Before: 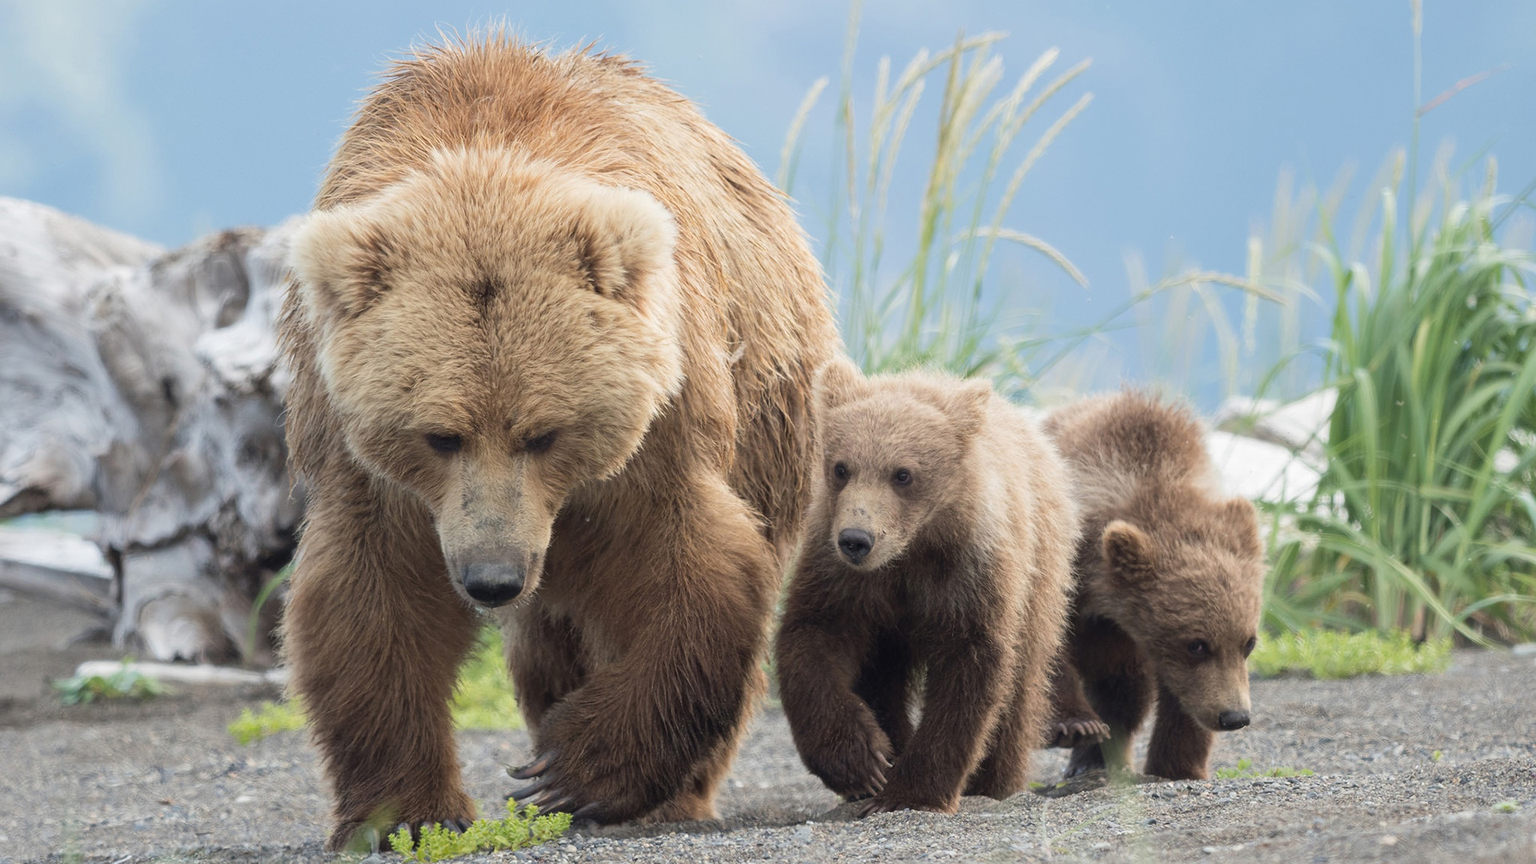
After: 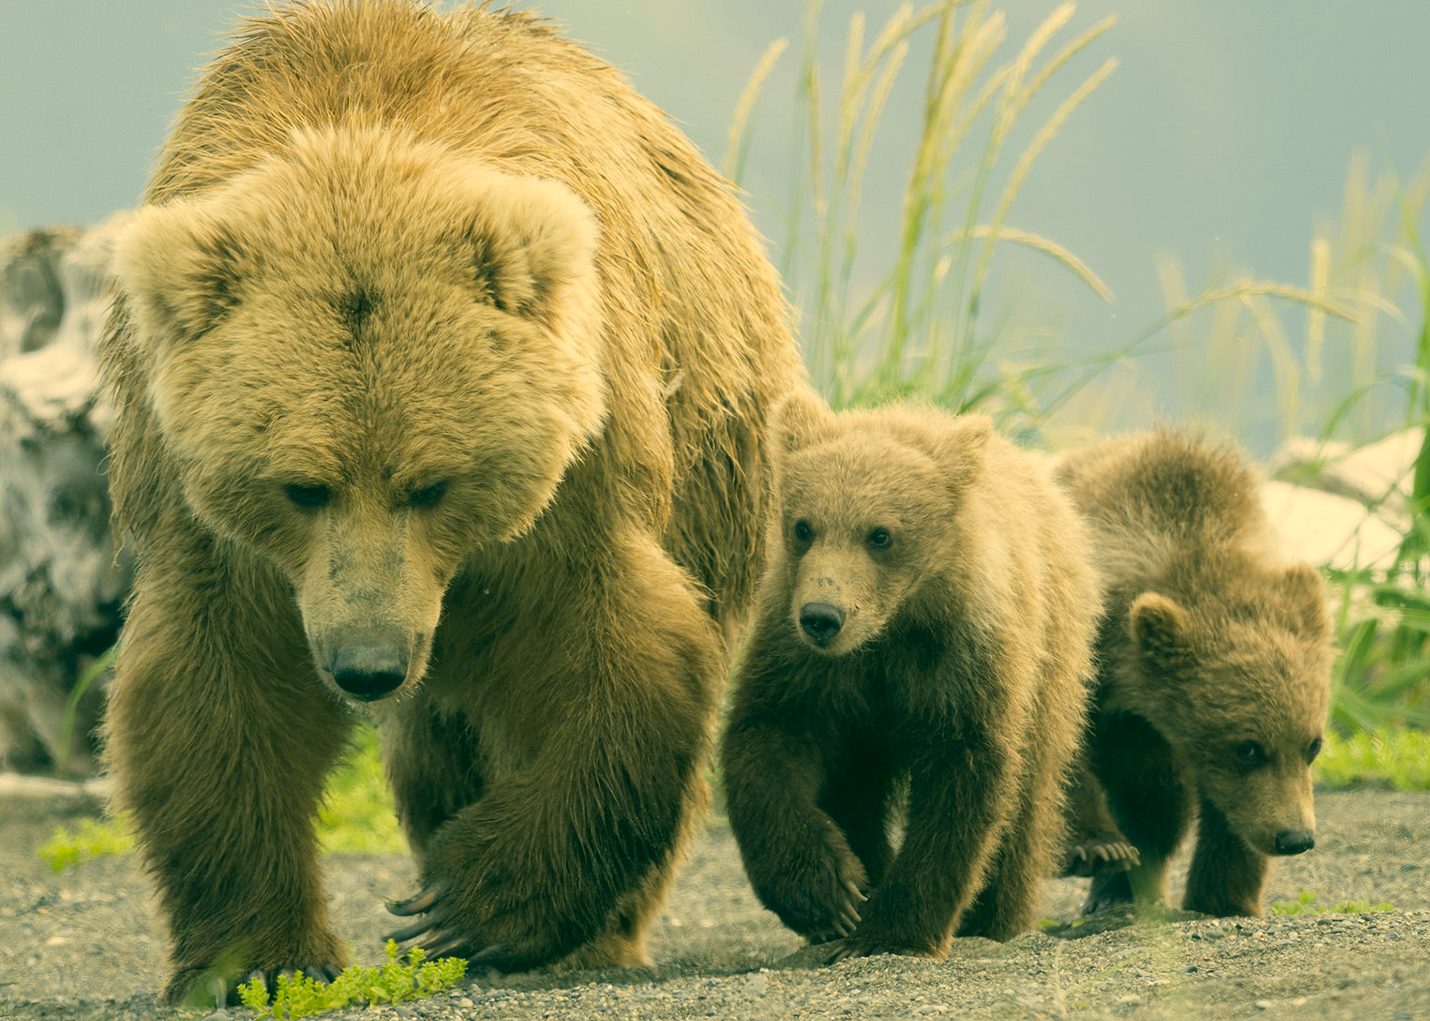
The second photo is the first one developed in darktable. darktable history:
crop and rotate: left 12.966%, top 5.395%, right 12.545%
color correction: highlights a* 5.64, highlights b* 33.38, shadows a* -25.97, shadows b* 3.73
